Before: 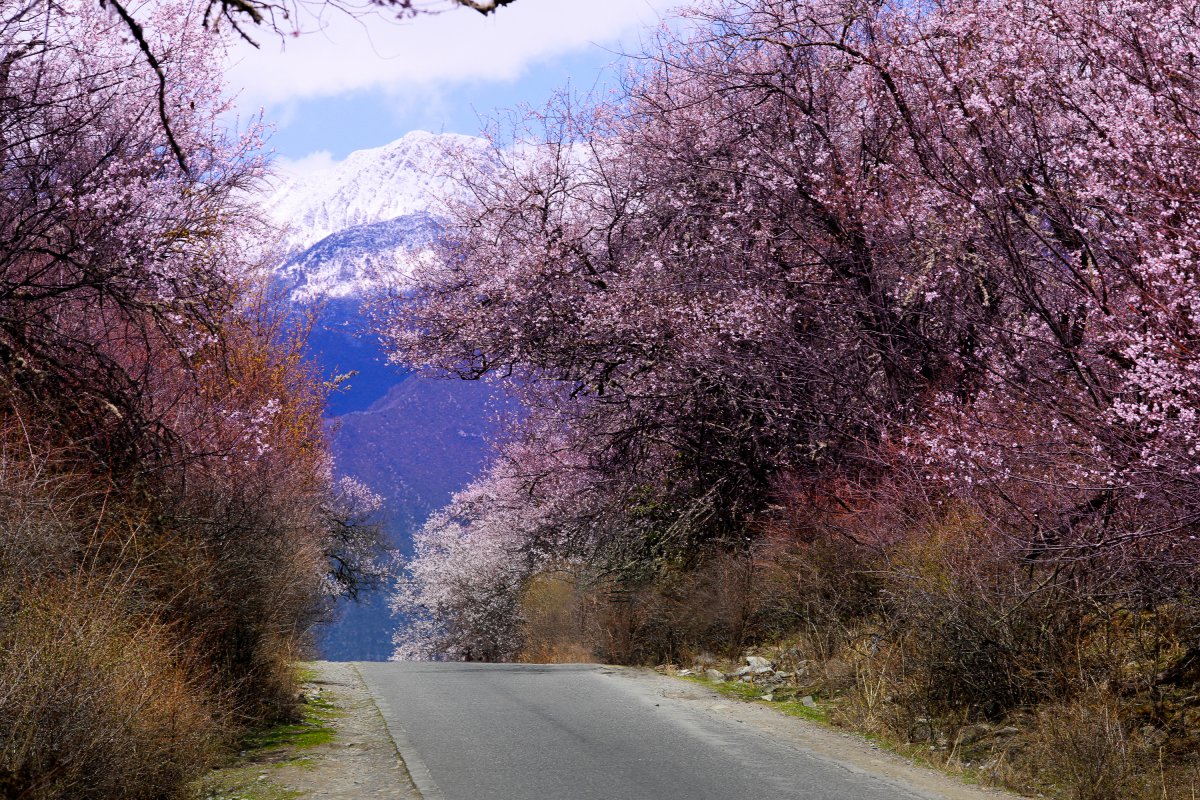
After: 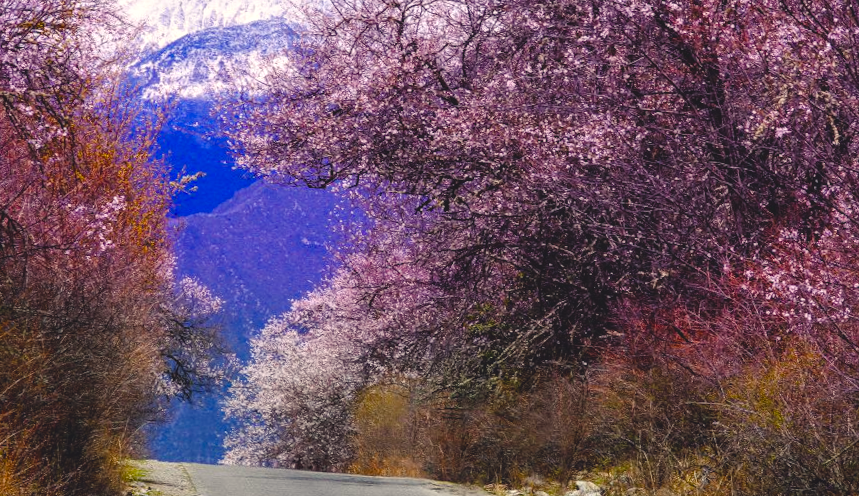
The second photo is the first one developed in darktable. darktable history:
contrast brightness saturation: saturation -0.05
local contrast: on, module defaults
crop and rotate: angle -3.37°, left 9.79%, top 20.73%, right 12.42%, bottom 11.82%
color balance rgb: shadows lift › chroma 3%, shadows lift › hue 280.8°, power › hue 330°, highlights gain › chroma 3%, highlights gain › hue 75.6°, global offset › luminance 1.5%, perceptual saturation grading › global saturation 20%, perceptual saturation grading › highlights -25%, perceptual saturation grading › shadows 50%, global vibrance 30%
